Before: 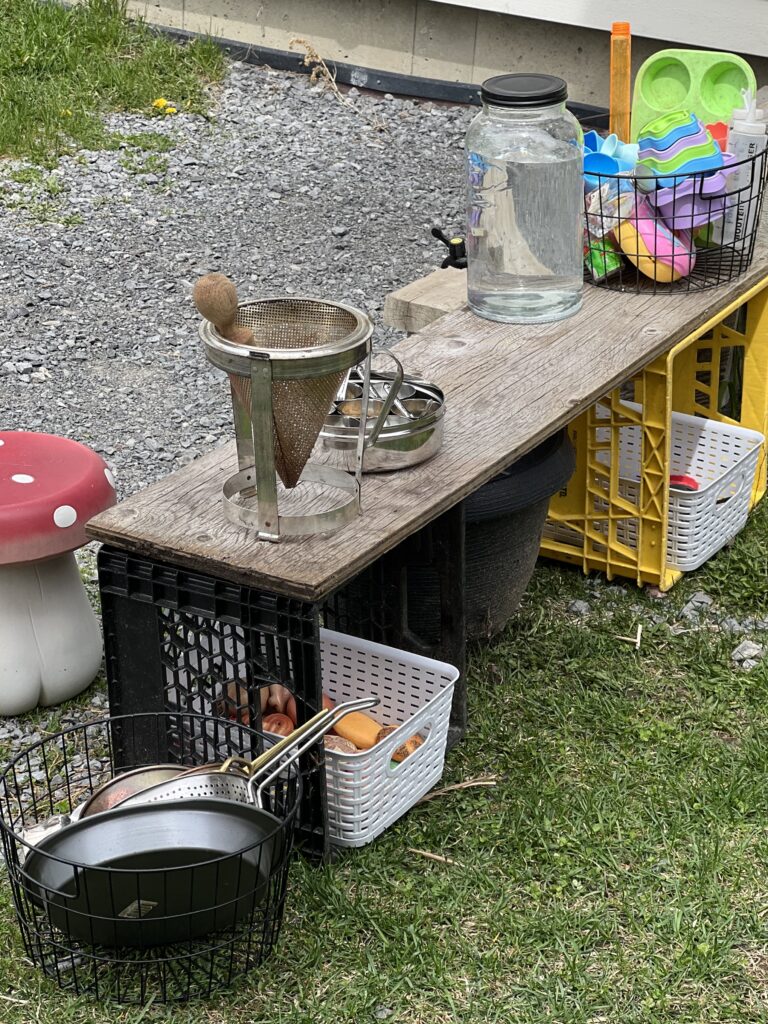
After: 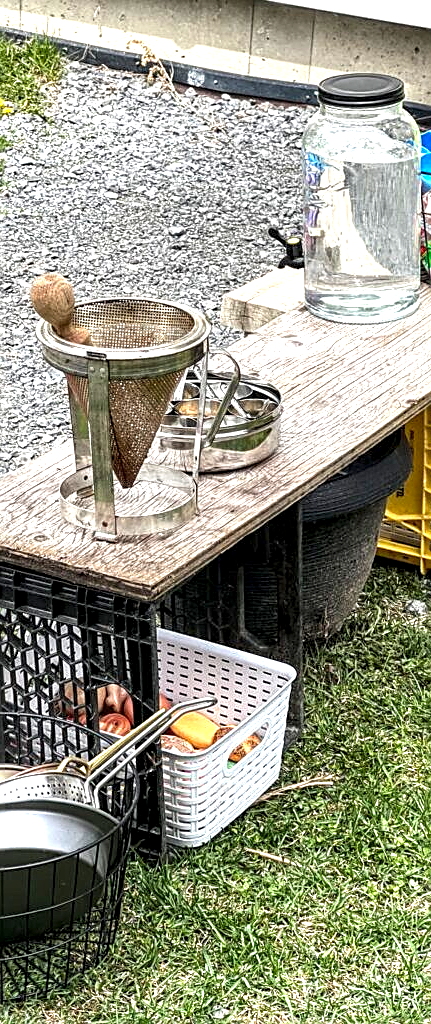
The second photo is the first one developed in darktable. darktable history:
exposure: black level correction 0, exposure 1 EV, compensate highlight preservation false
local contrast: highlights 65%, shadows 53%, detail 169%, midtone range 0.515
crop: left 21.246%, right 22.6%
sharpen: amount 0.498
